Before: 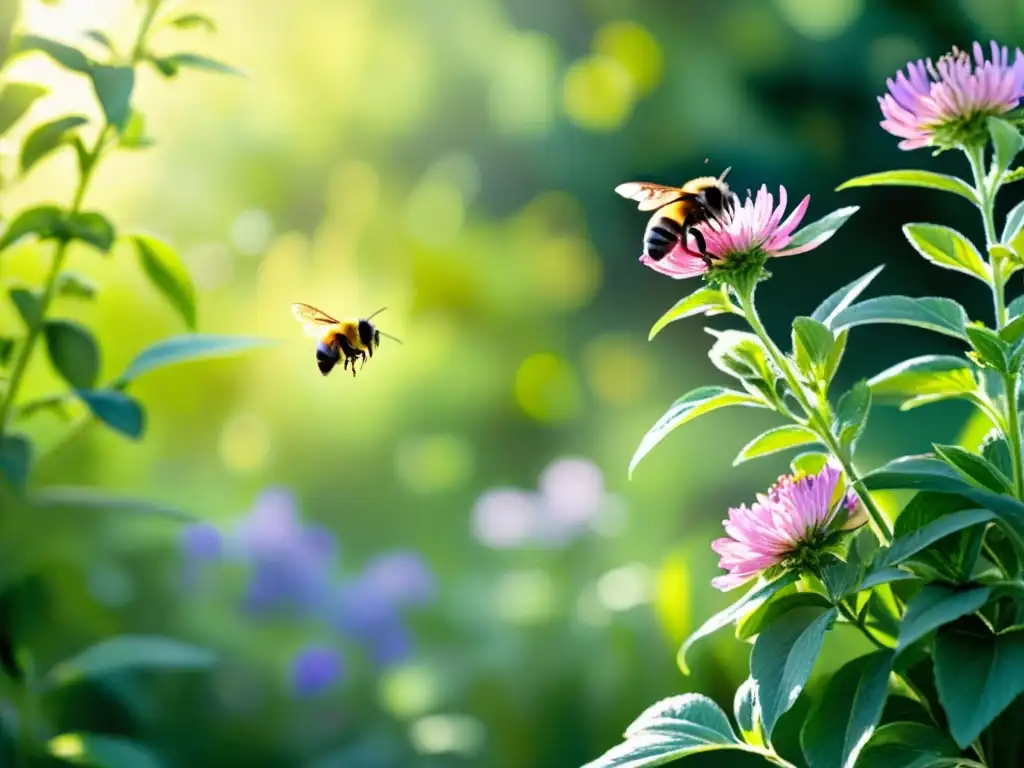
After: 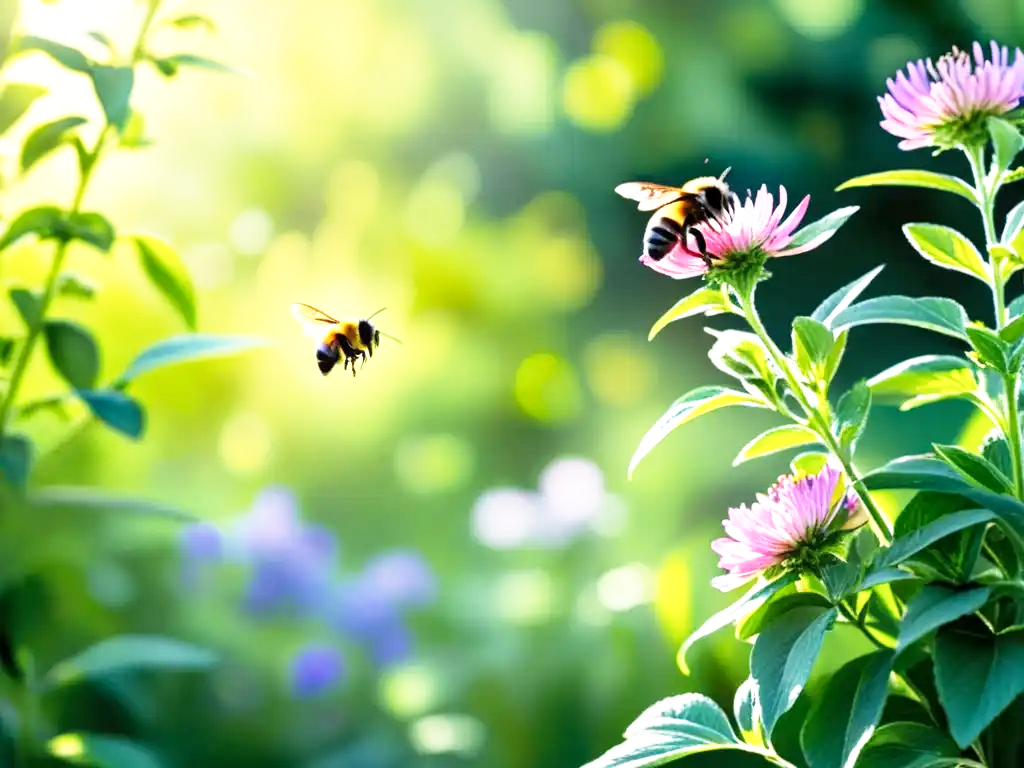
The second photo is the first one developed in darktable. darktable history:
local contrast: highlights 100%, shadows 98%, detail 120%, midtone range 0.2
base curve: curves: ch0 [(0, 0) (0.557, 0.834) (1, 1)], preserve colors none
